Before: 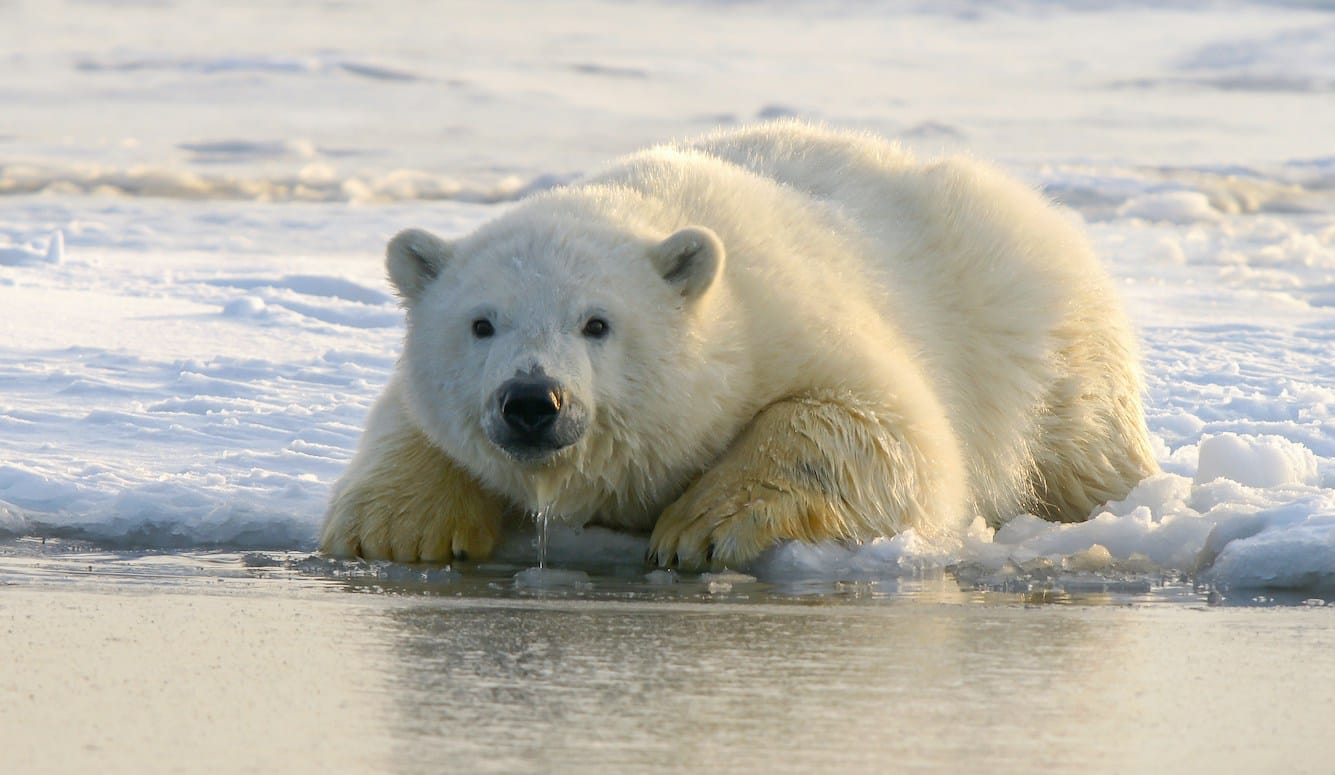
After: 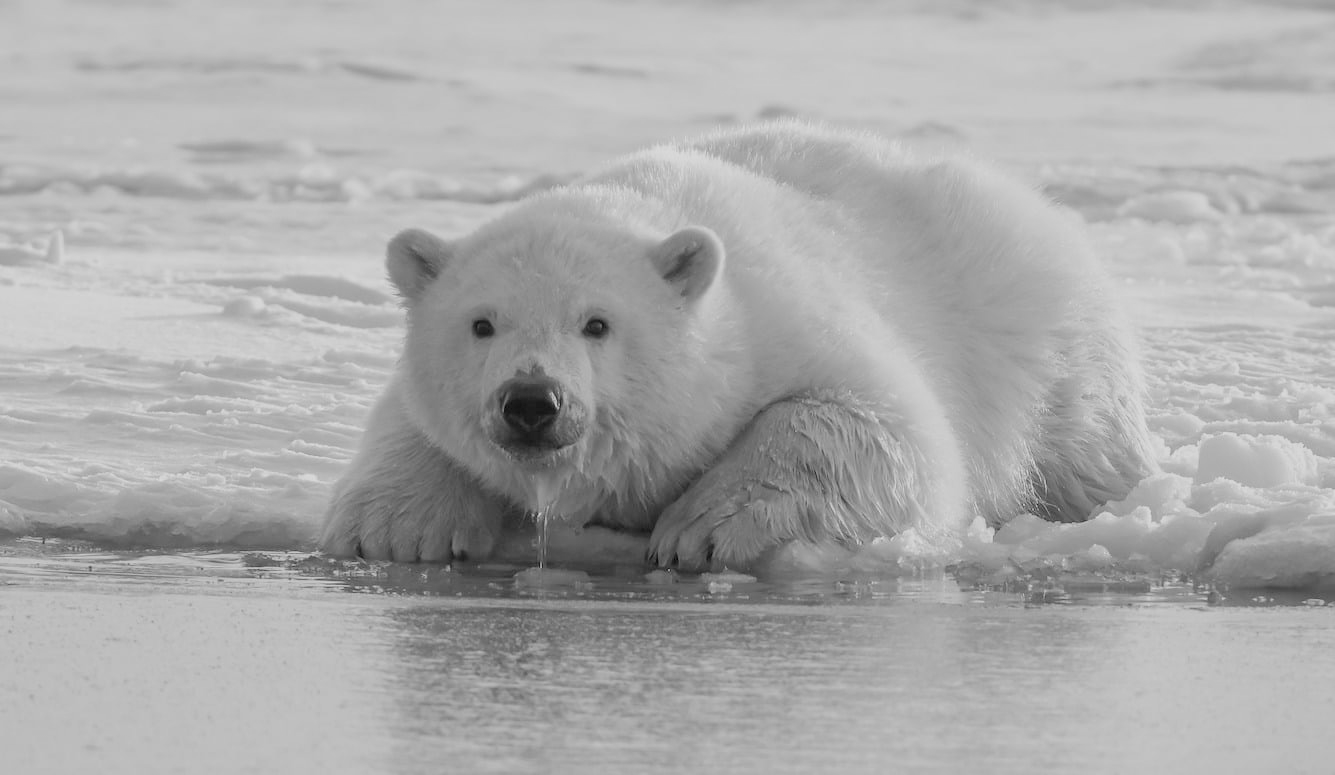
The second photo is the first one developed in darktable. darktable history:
monochrome: on, module defaults
color balance rgb: contrast -30%
contrast brightness saturation: contrast 0.07, brightness 0.08, saturation 0.18
local contrast: on, module defaults
